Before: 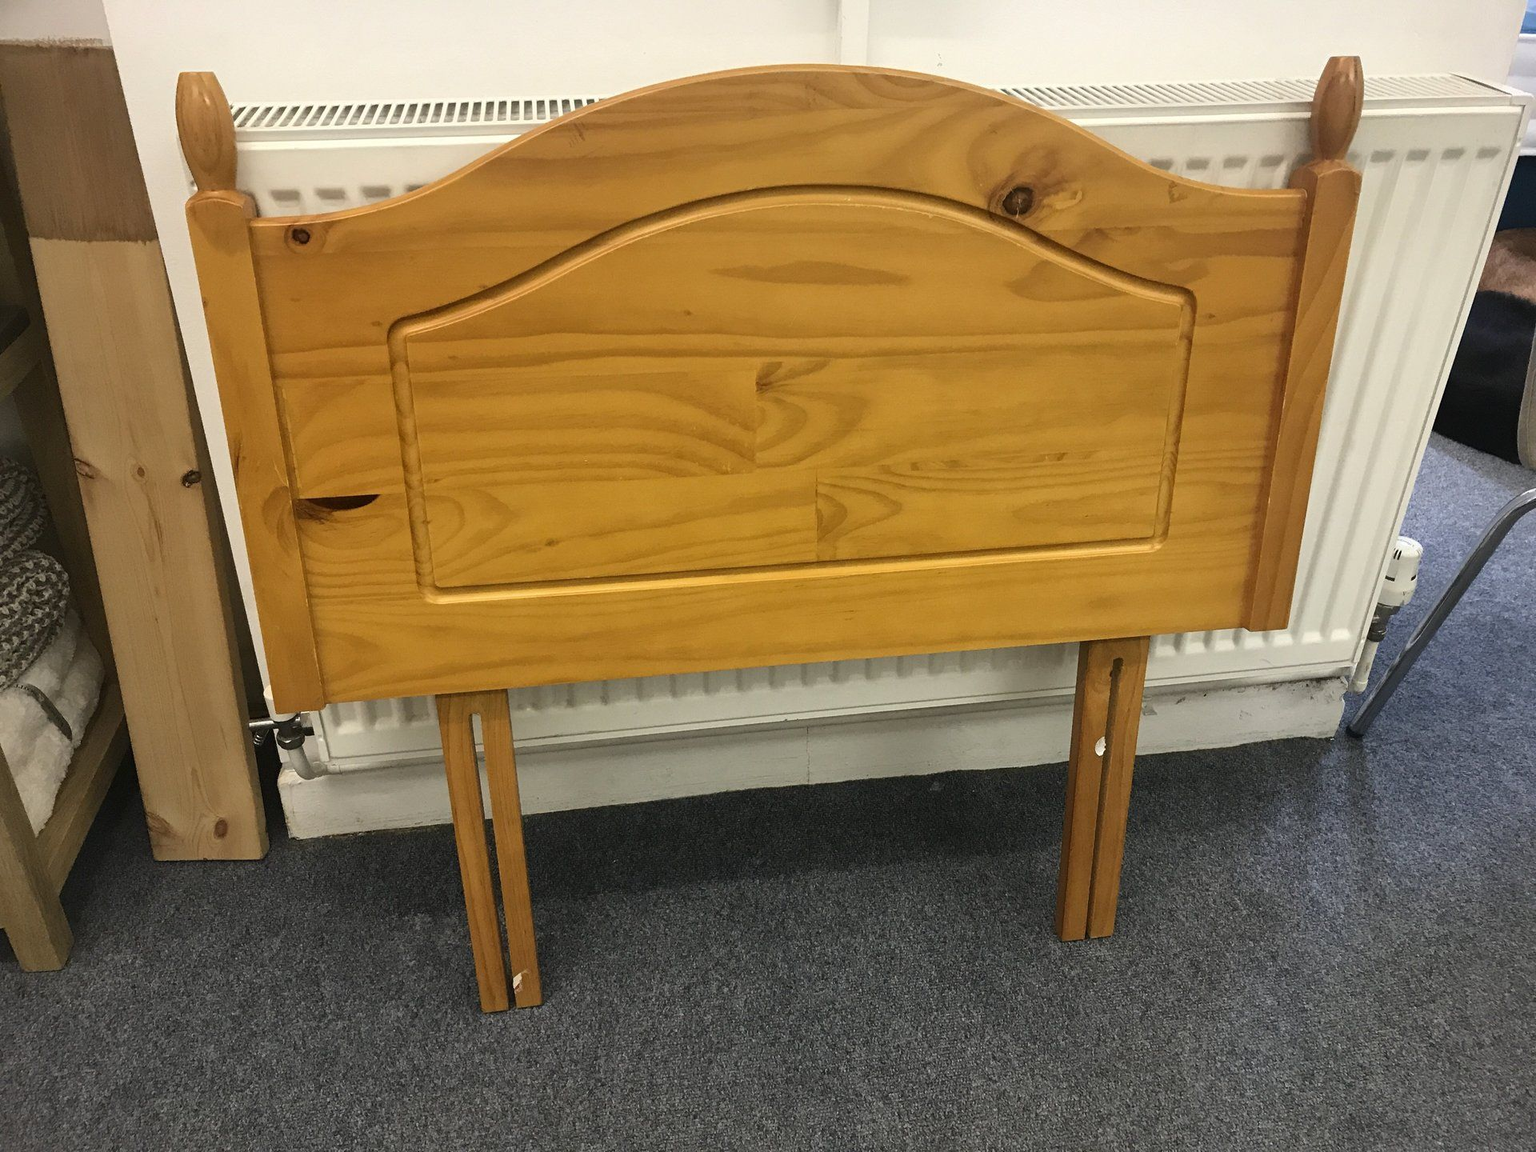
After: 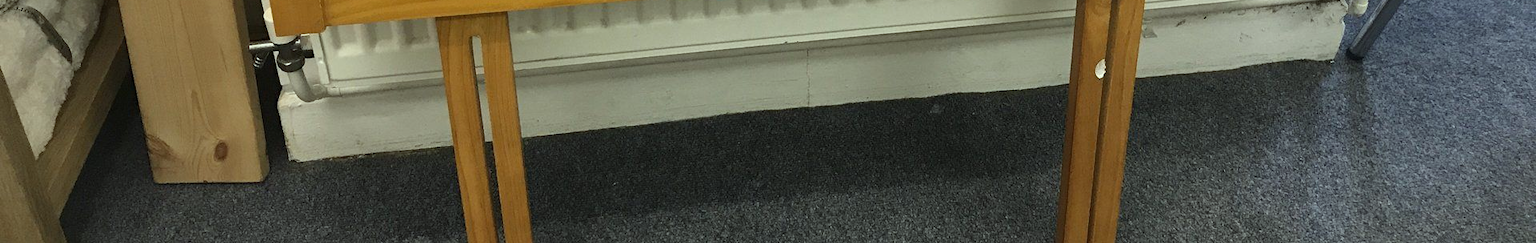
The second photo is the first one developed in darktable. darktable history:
color correction: highlights a* -6.57, highlights b* 0.41
crop and rotate: top 58.883%, bottom 19.968%
